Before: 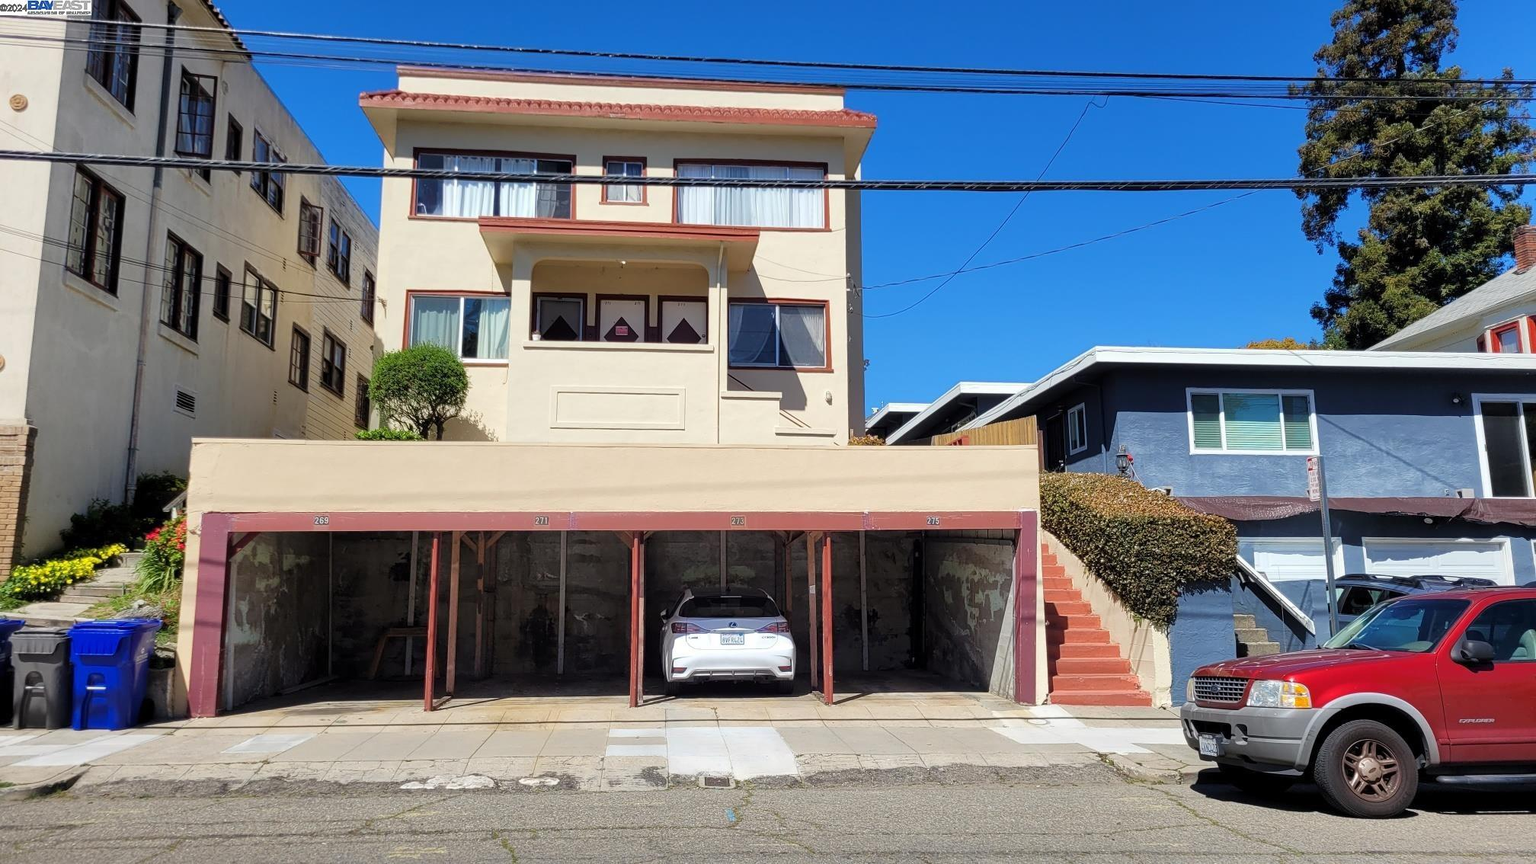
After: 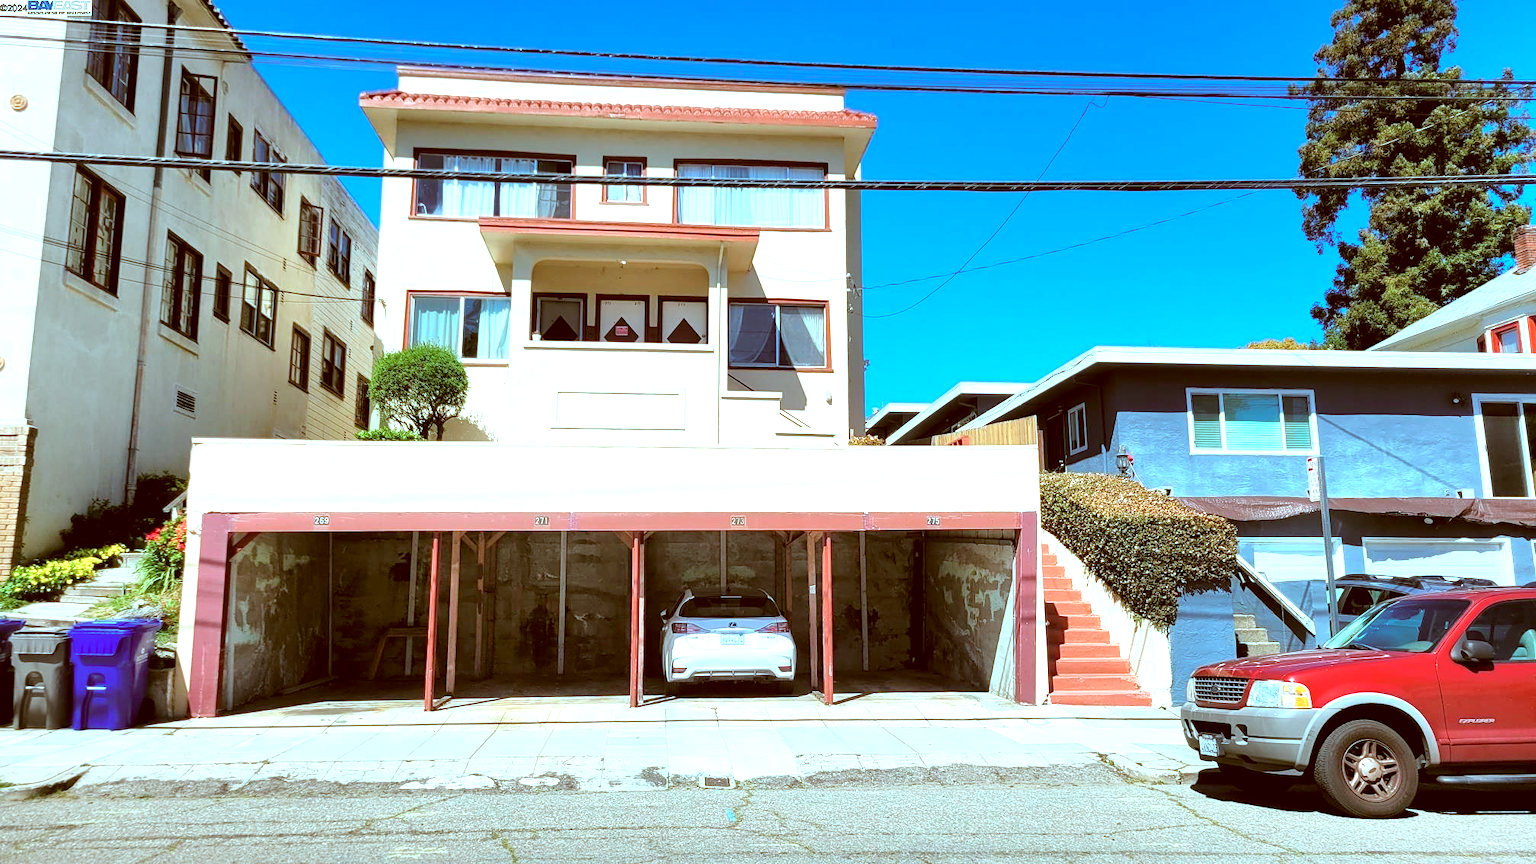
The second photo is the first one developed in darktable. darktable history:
contrast equalizer: y [[0.6 ×6], [0.55 ×6], [0 ×6], [0 ×6], [0 ×6]], mix 0.133
exposure: black level correction 0, exposure 1 EV, compensate exposure bias true, compensate highlight preservation false
color correction: highlights a* -14.79, highlights b* -16.16, shadows a* 10.82, shadows b* 29.58
